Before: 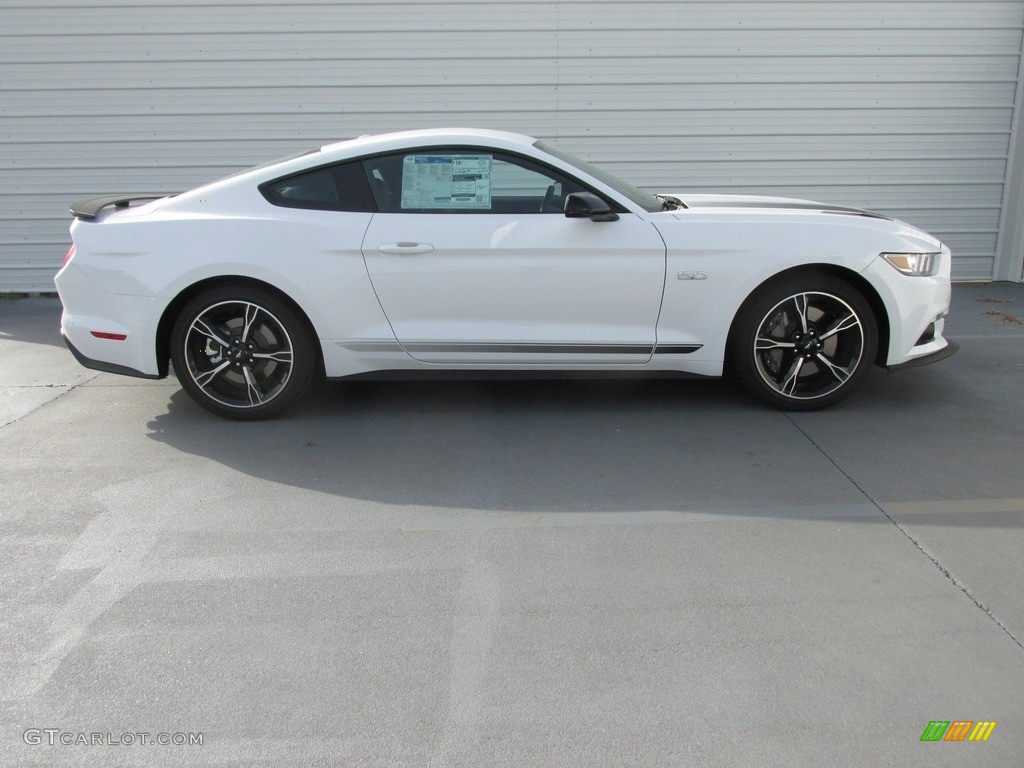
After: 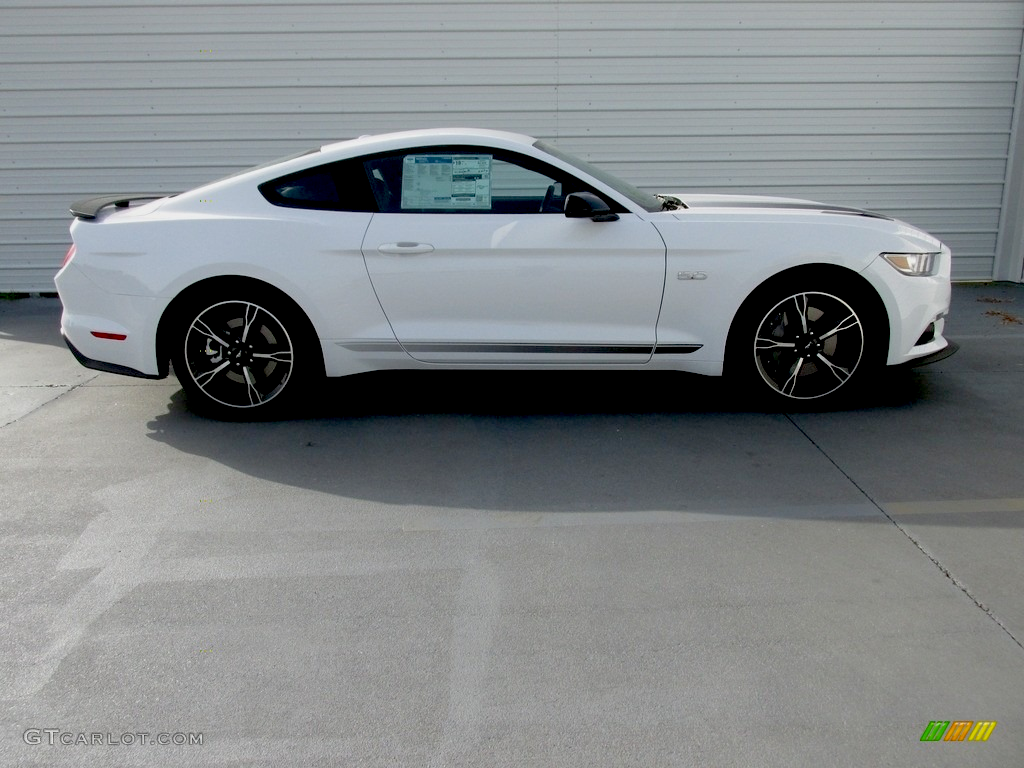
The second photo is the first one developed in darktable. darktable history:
exposure: black level correction 0.045, exposure -0.23 EV, compensate exposure bias true, compensate highlight preservation false
